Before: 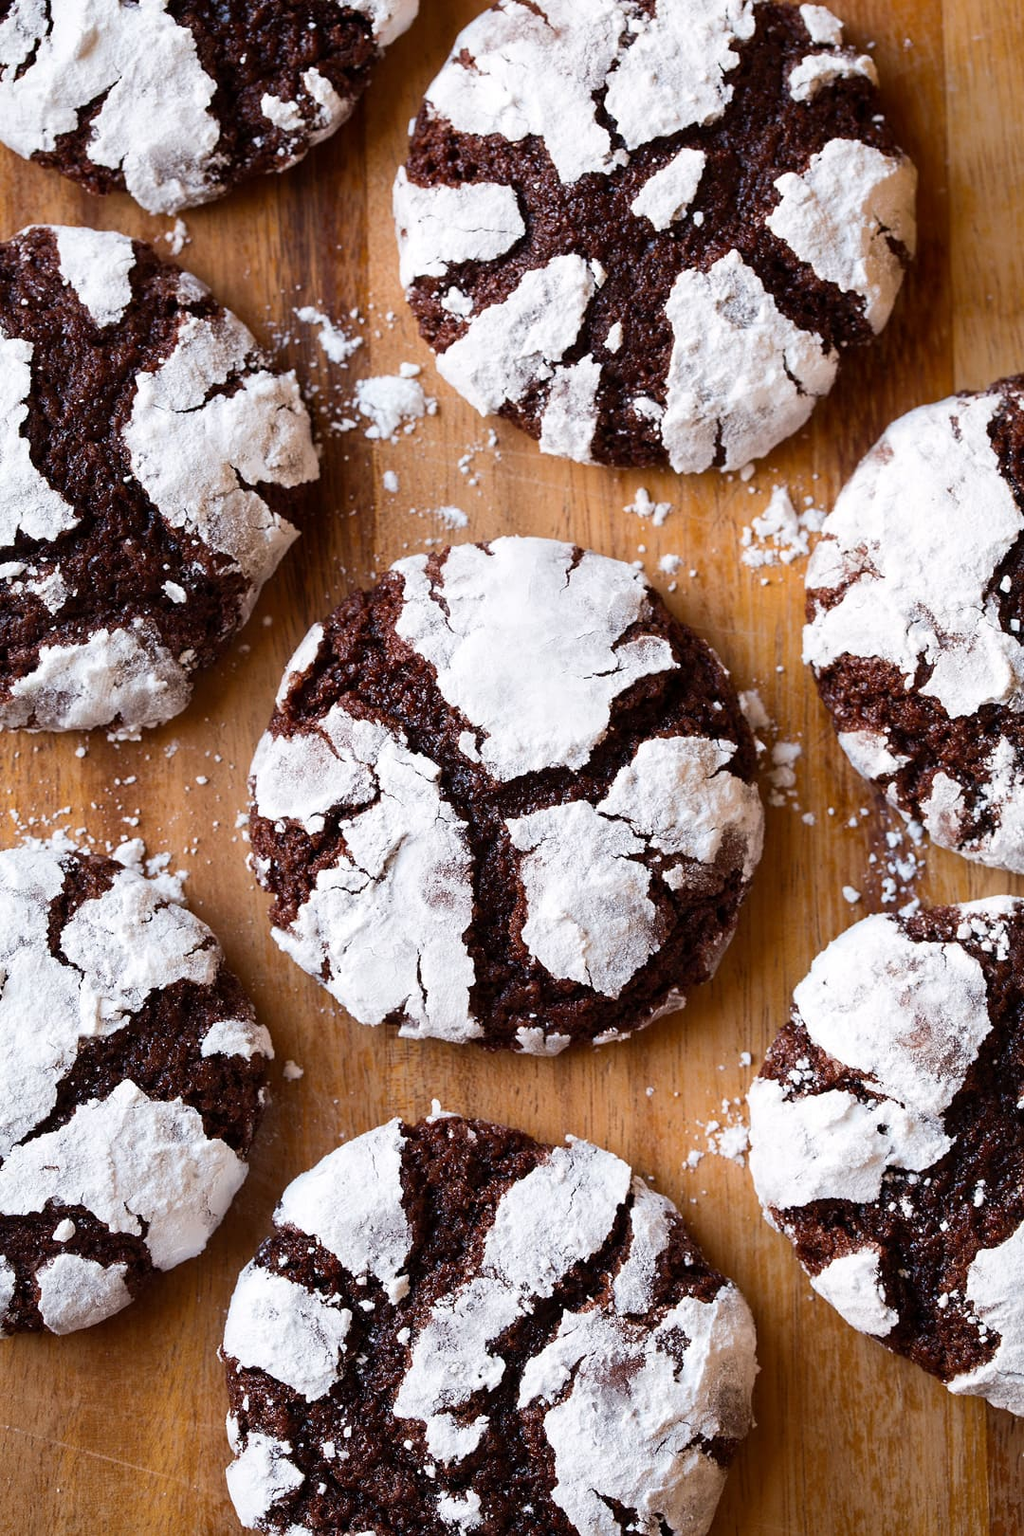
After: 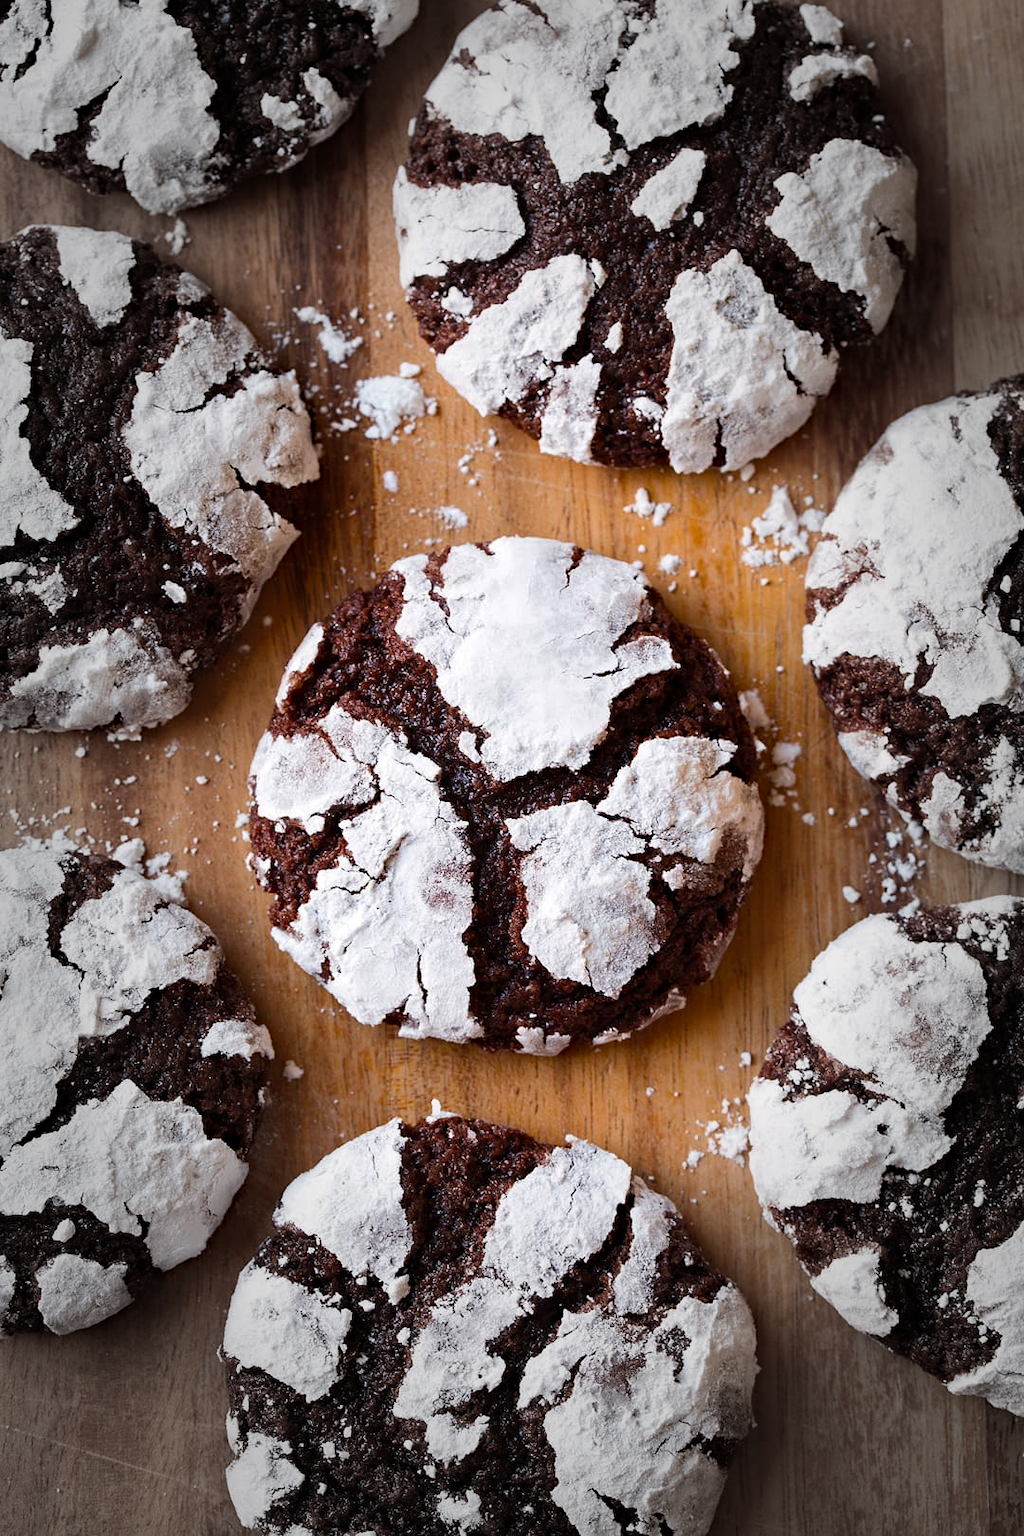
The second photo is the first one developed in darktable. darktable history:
haze removal: strength 0.278, distance 0.257, compatibility mode true, adaptive false
vignetting: fall-off start 48.3%, brightness -0.446, saturation -0.689, automatic ratio true, width/height ratio 1.289
